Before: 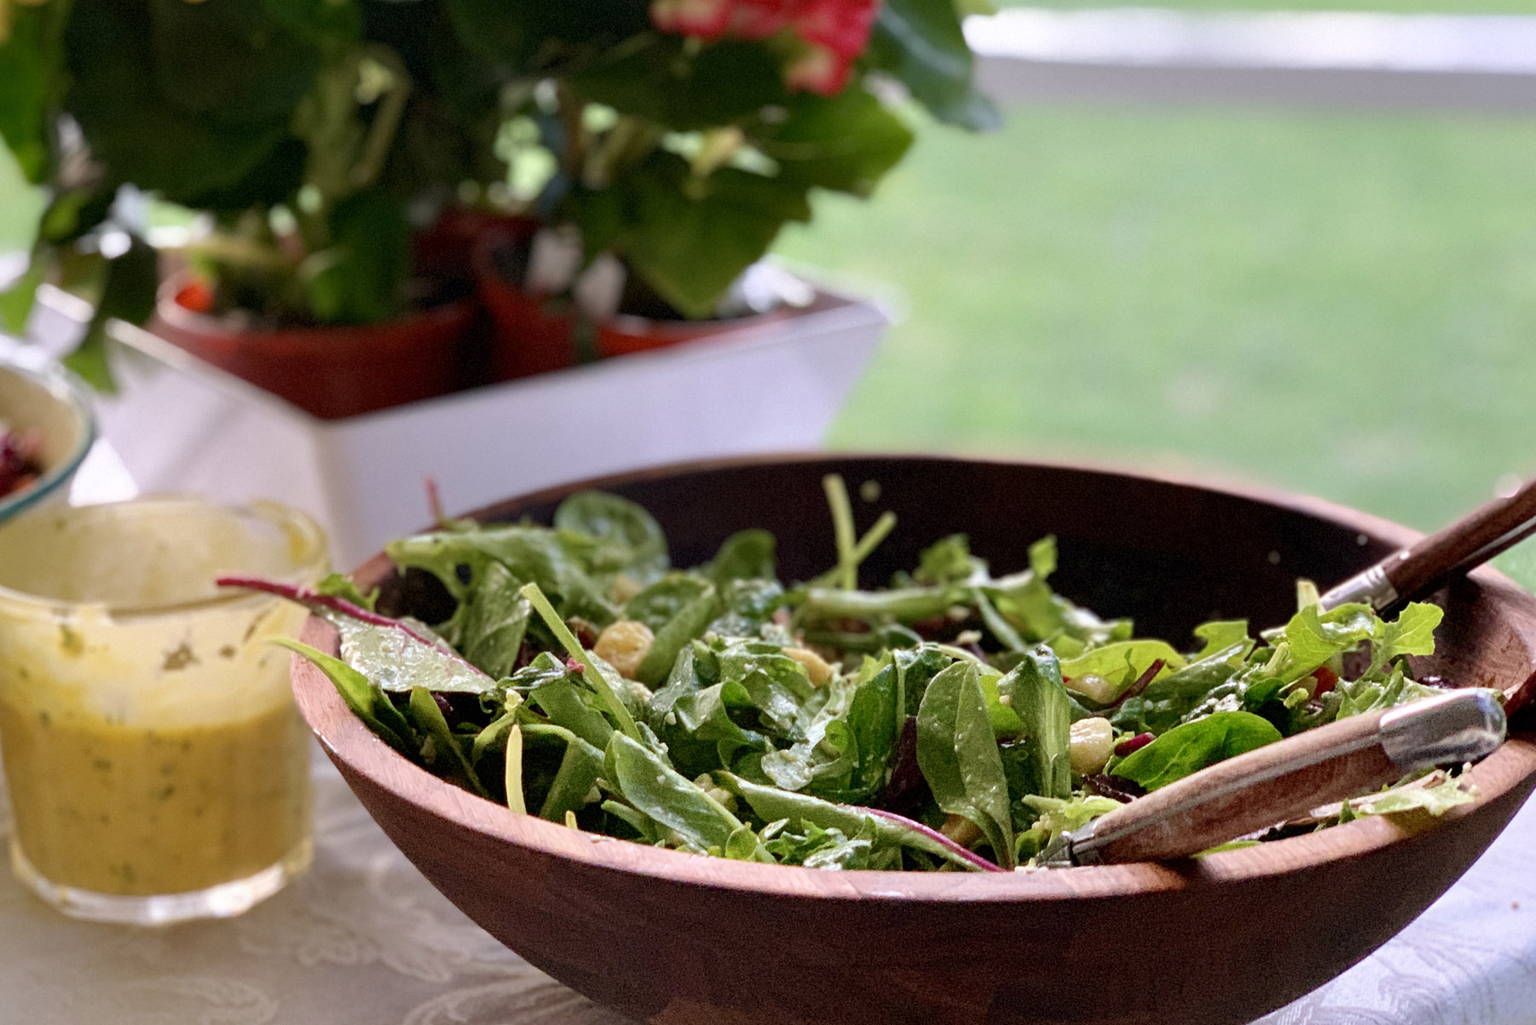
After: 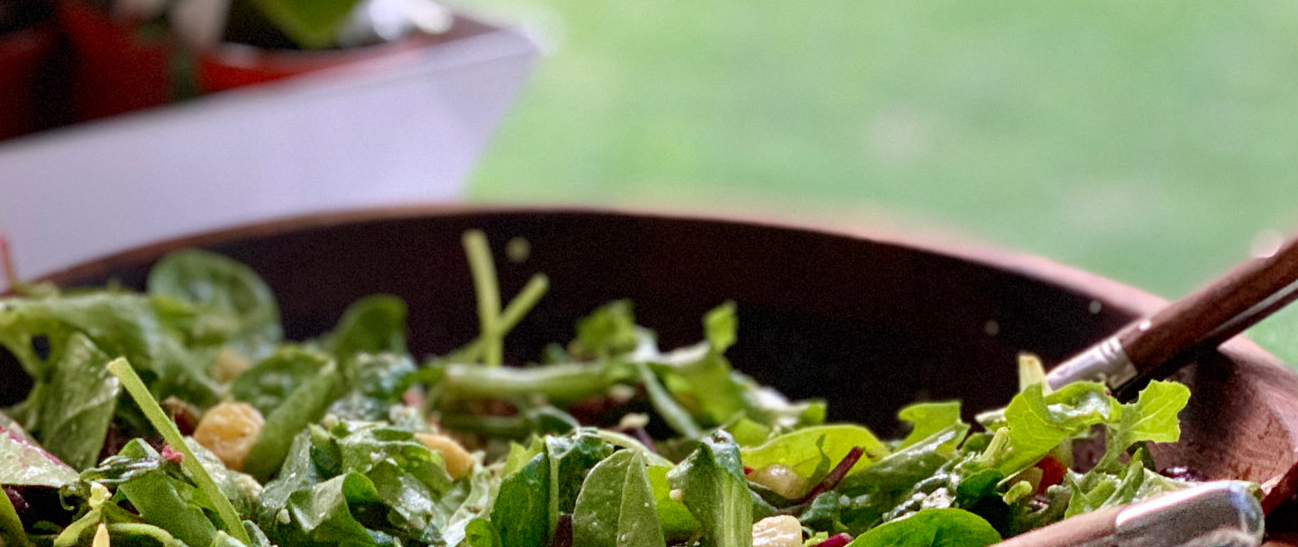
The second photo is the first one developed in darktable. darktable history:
crop and rotate: left 27.928%, top 27.203%, bottom 27.213%
